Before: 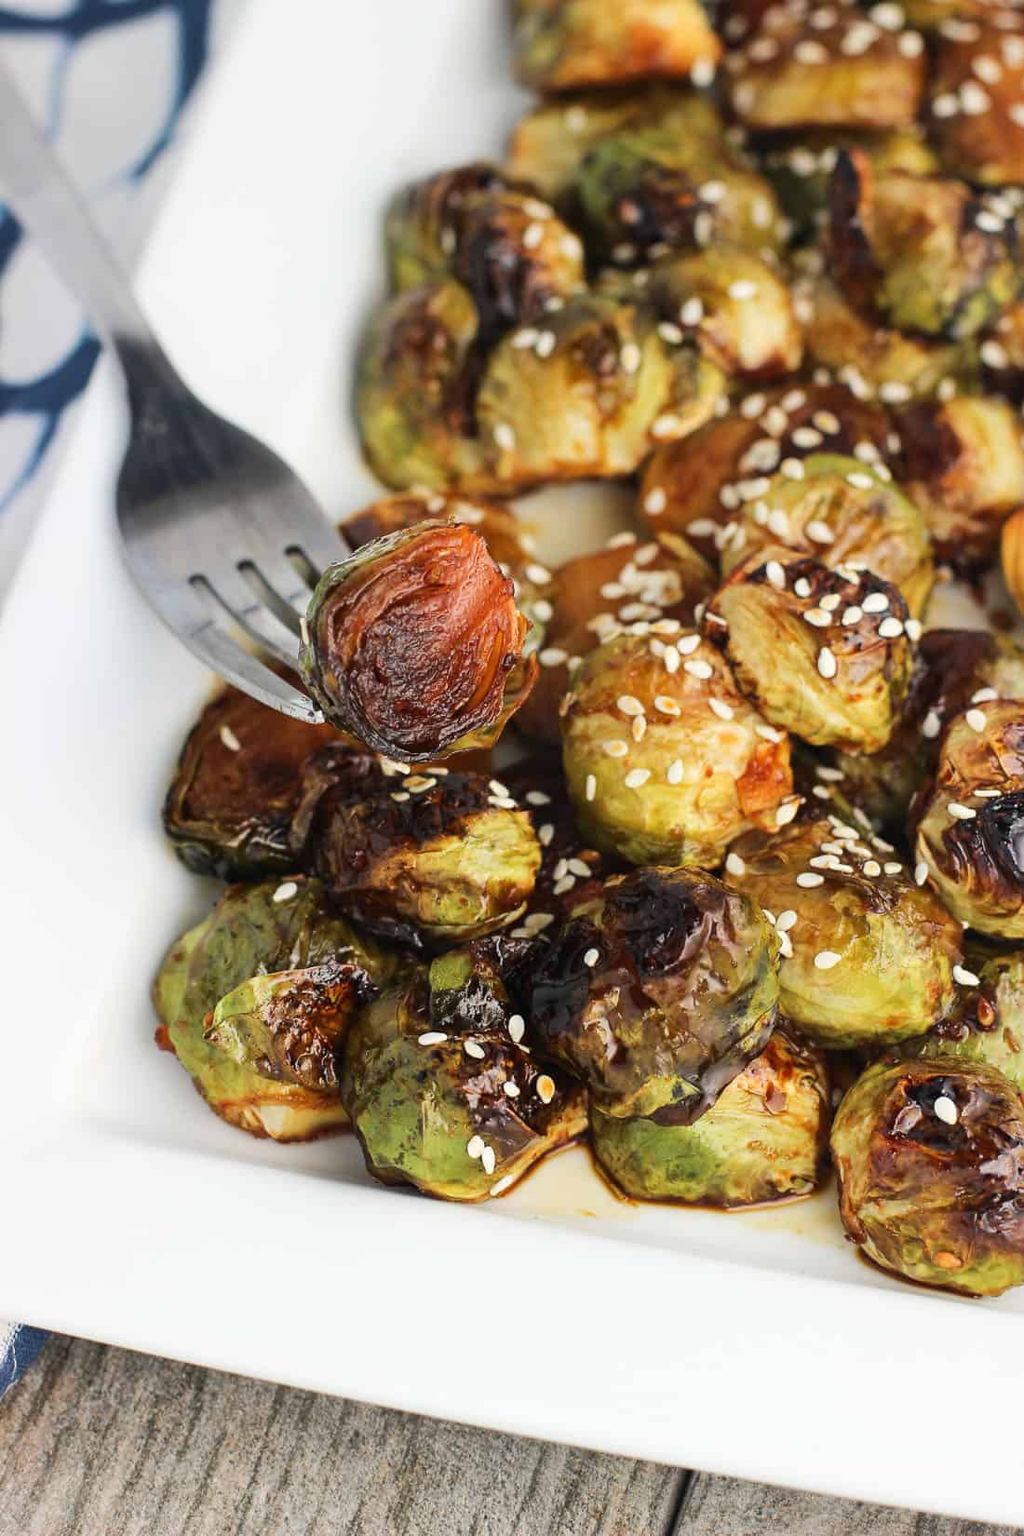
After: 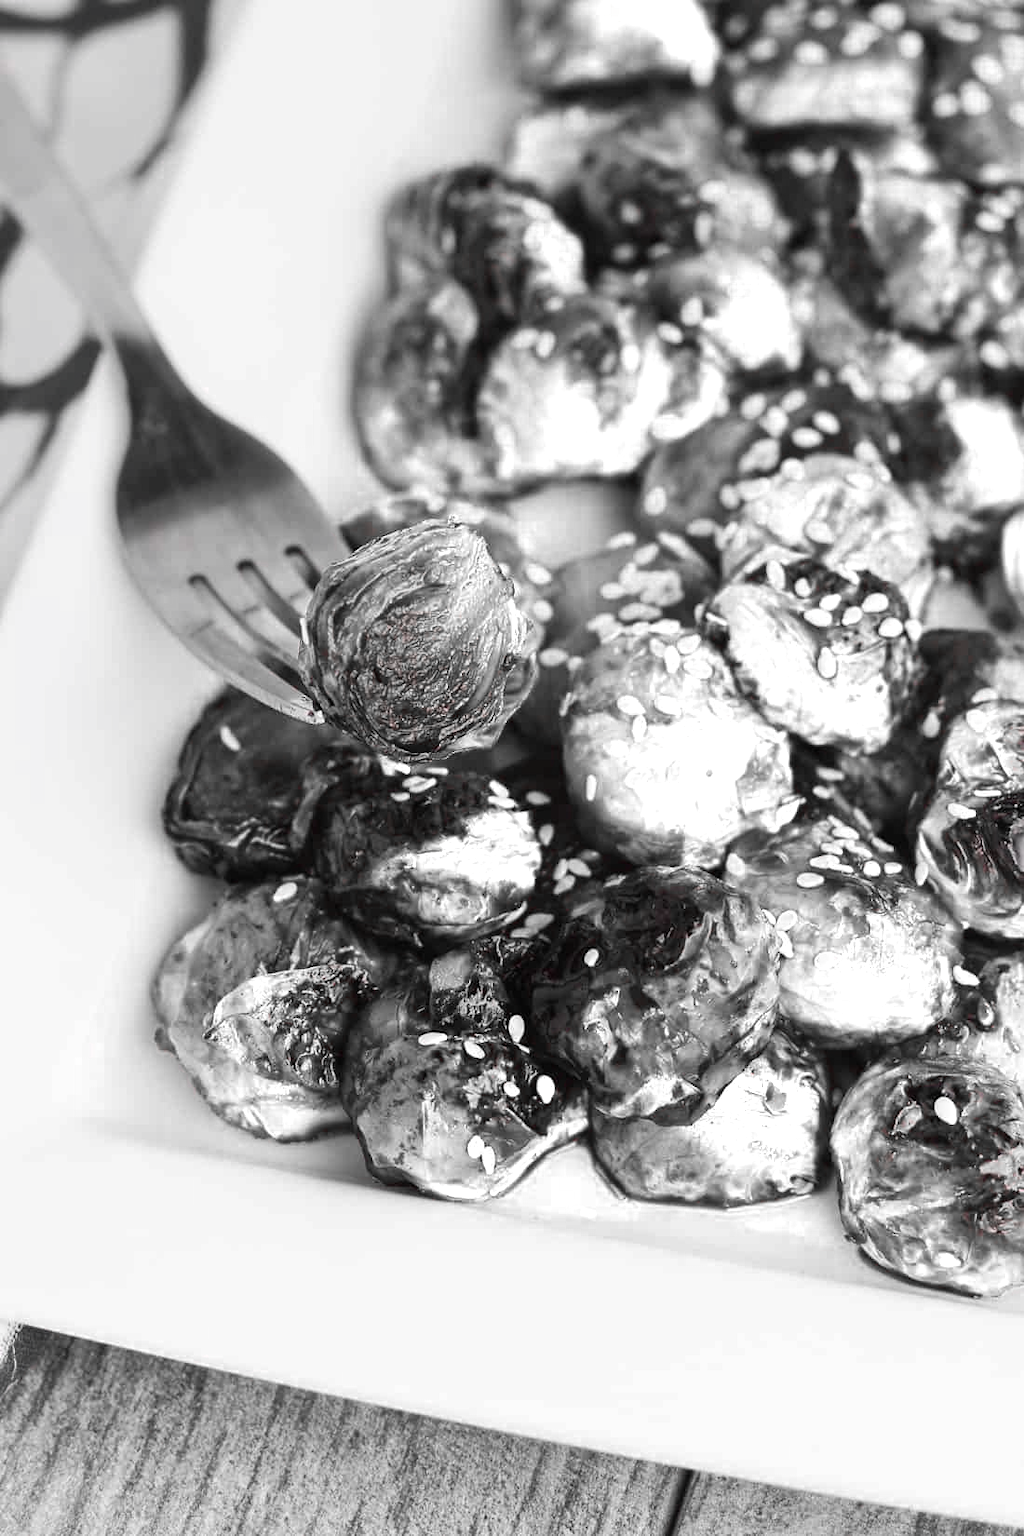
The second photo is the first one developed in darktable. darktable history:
color zones: curves: ch0 [(0, 0.6) (0.129, 0.585) (0.193, 0.596) (0.429, 0.5) (0.571, 0.5) (0.714, 0.5) (0.857, 0.5) (1, 0.6)]; ch1 [(0, 0.453) (0.112, 0.245) (0.213, 0.252) (0.429, 0.233) (0.571, 0.231) (0.683, 0.242) (0.857, 0.296) (1, 0.453)], mix 101.14%
